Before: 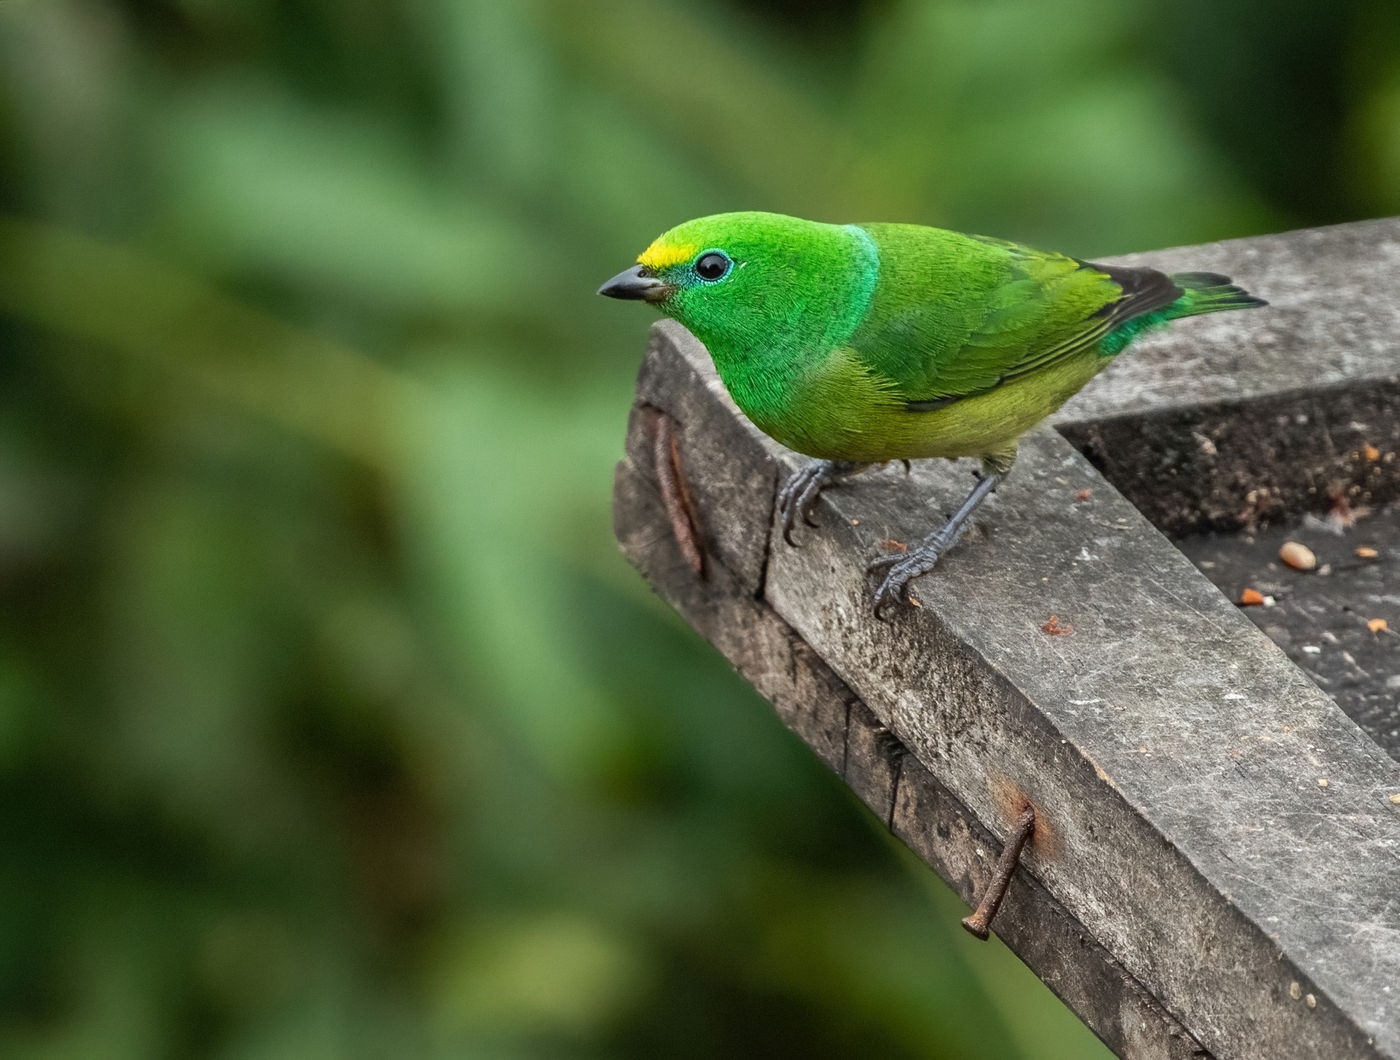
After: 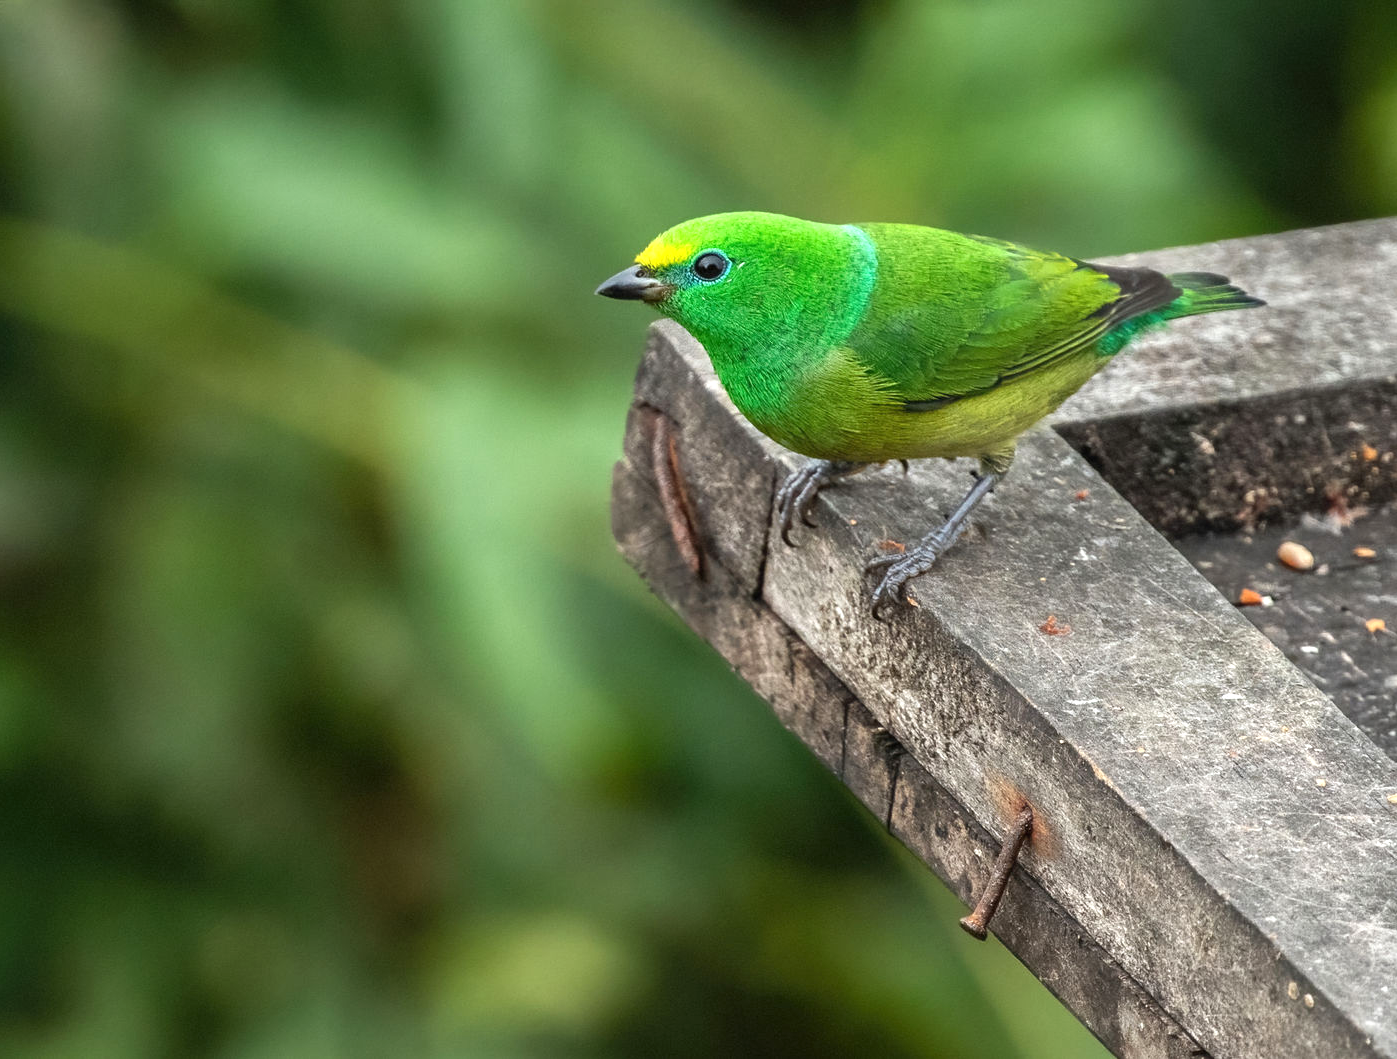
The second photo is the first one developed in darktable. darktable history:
crop and rotate: left 0.147%, bottom 0.003%
exposure: black level correction 0, exposure 0.499 EV, compensate highlight preservation false
